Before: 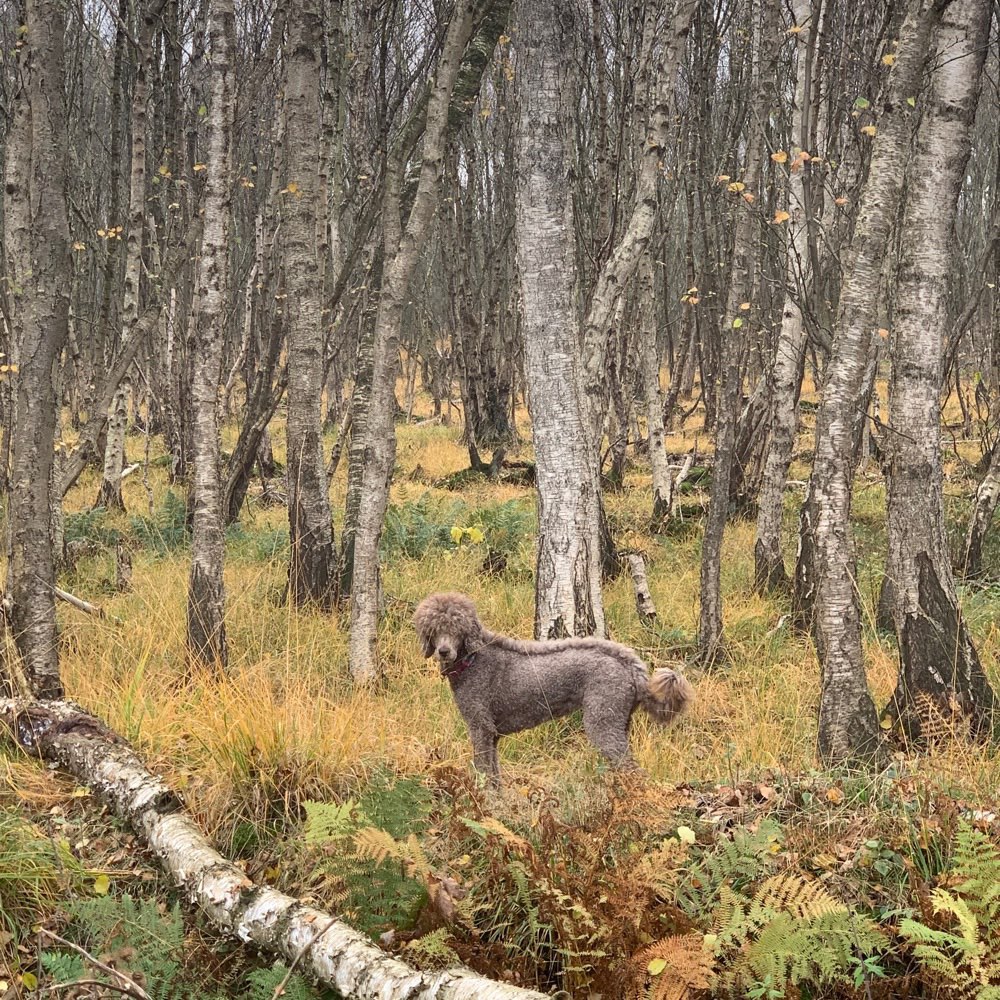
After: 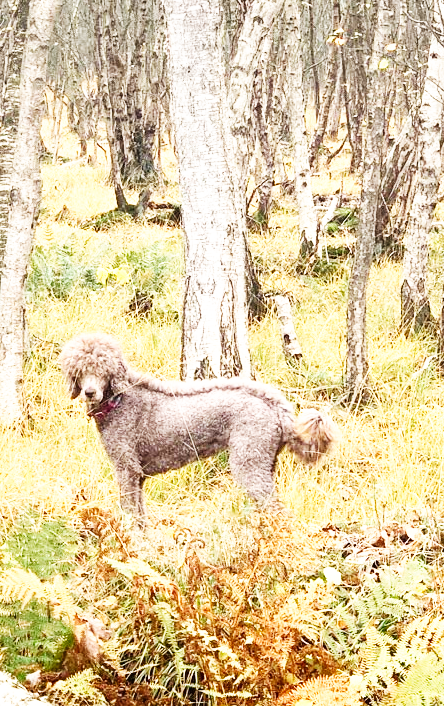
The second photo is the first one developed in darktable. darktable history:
exposure: exposure 0.494 EV, compensate highlight preservation false
base curve: curves: ch0 [(0, 0) (0.007, 0.004) (0.027, 0.03) (0.046, 0.07) (0.207, 0.54) (0.442, 0.872) (0.673, 0.972) (1, 1)], preserve colors none
crop: left 35.465%, top 25.974%, right 20.063%, bottom 3.412%
